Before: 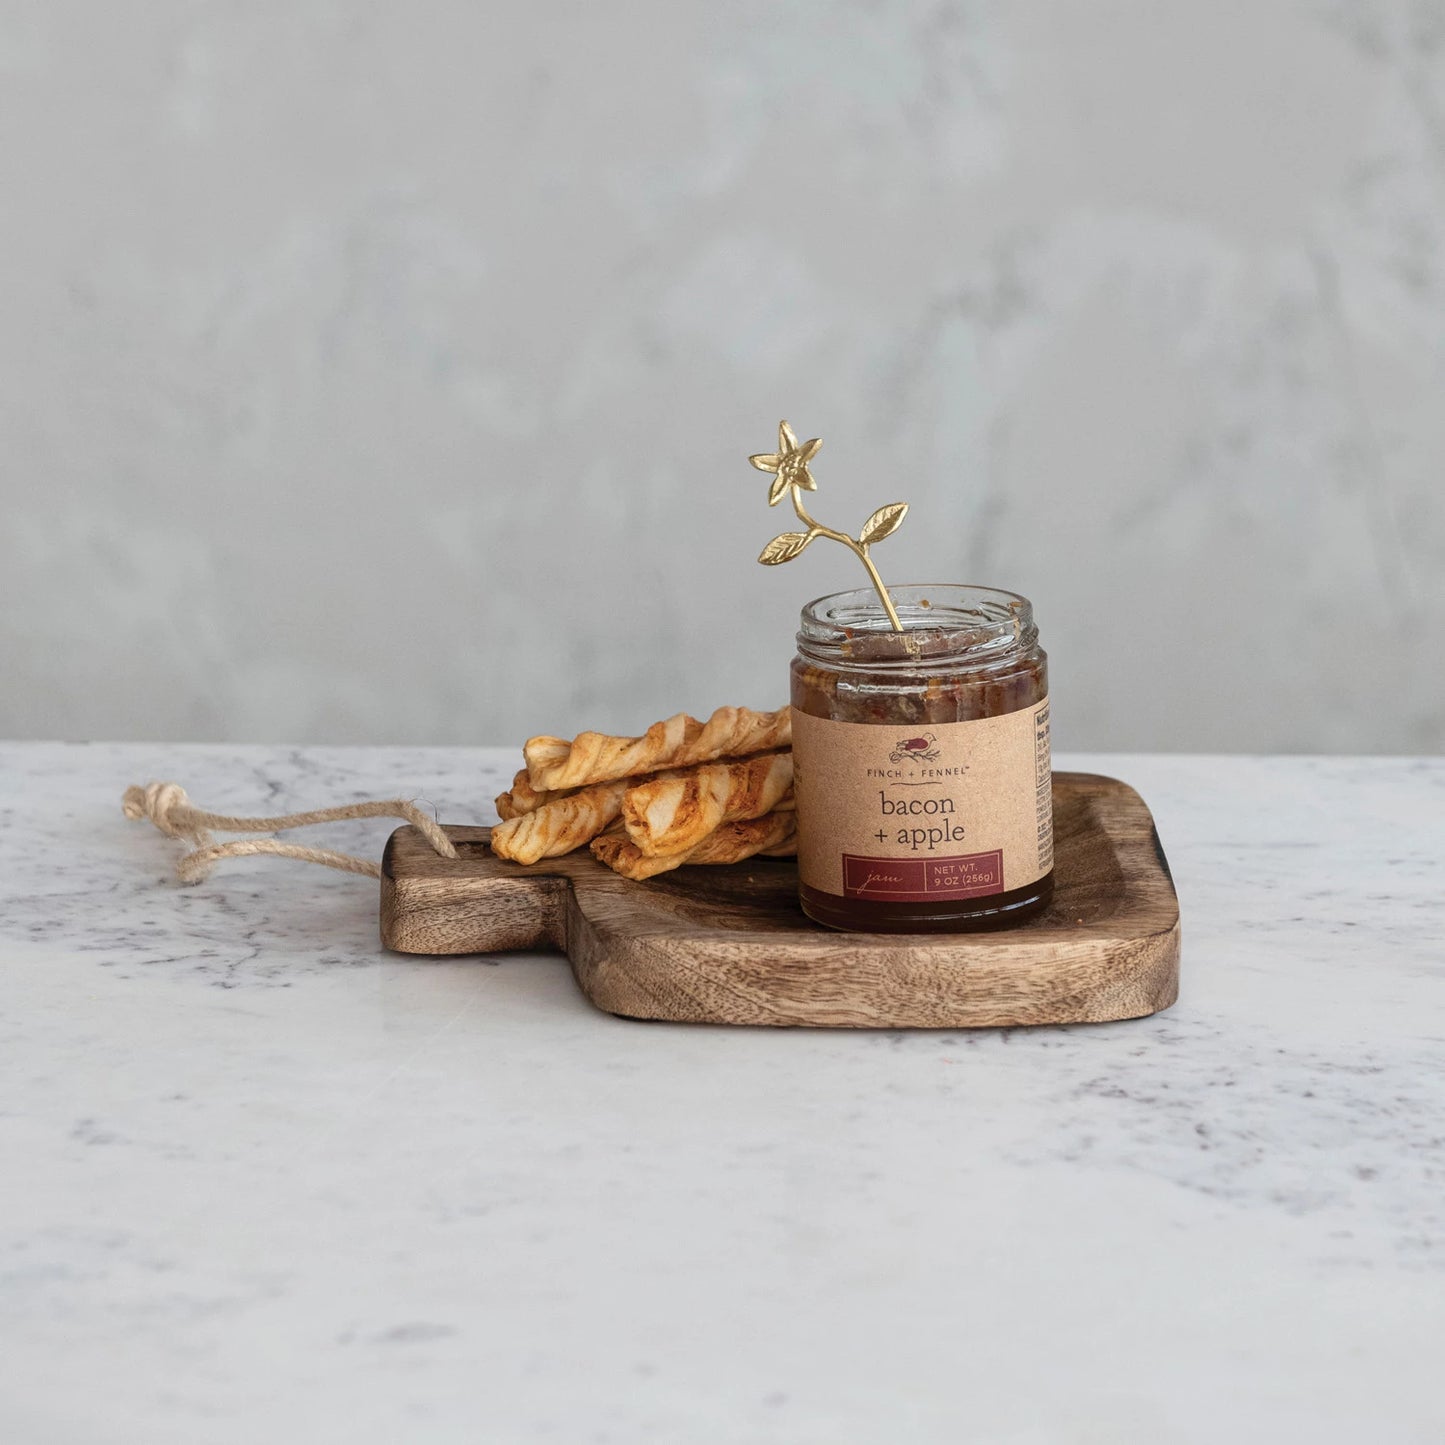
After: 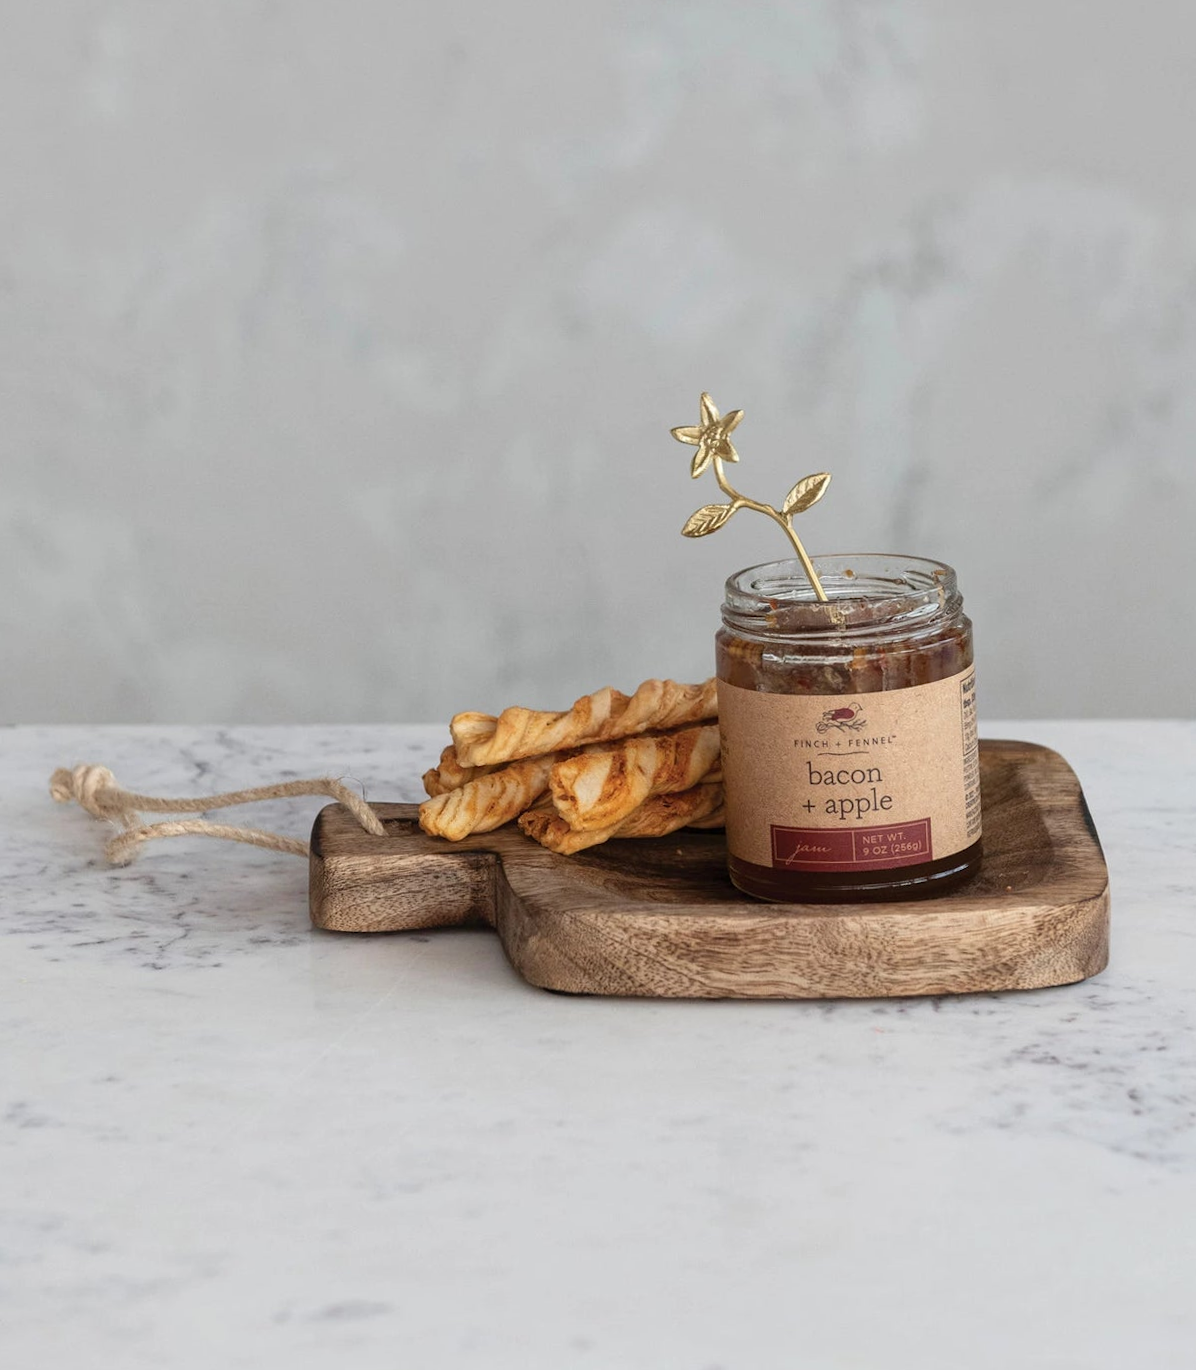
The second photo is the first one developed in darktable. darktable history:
crop and rotate: angle 0.93°, left 4.403%, top 1.152%, right 11.439%, bottom 2.503%
